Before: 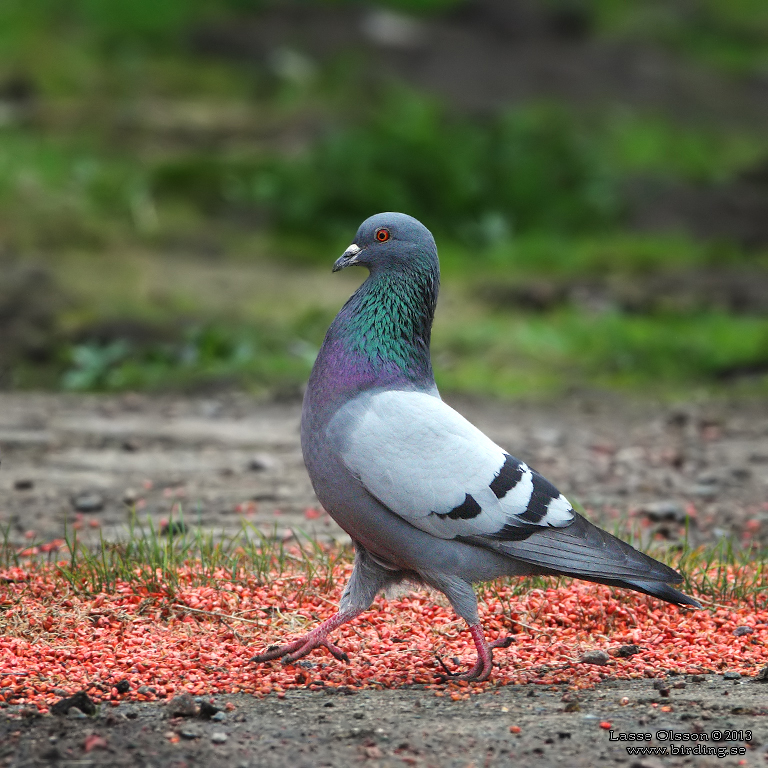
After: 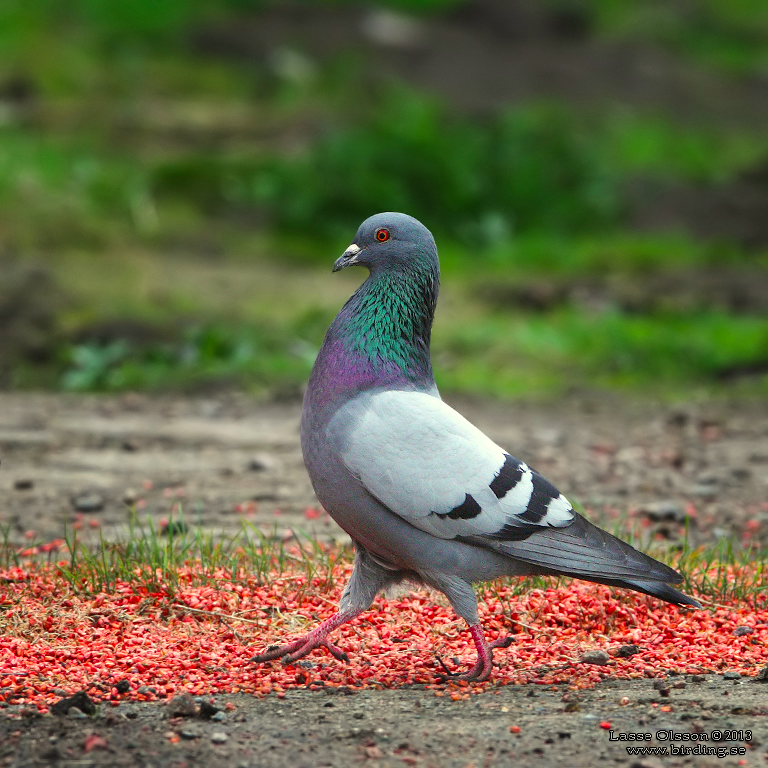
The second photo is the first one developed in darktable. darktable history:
color calibration: output R [0.948, 0.091, -0.04, 0], output G [-0.3, 1.384, -0.085, 0], output B [-0.108, 0.061, 1.08, 0], x 0.329, y 0.346, temperature 5615.06 K
